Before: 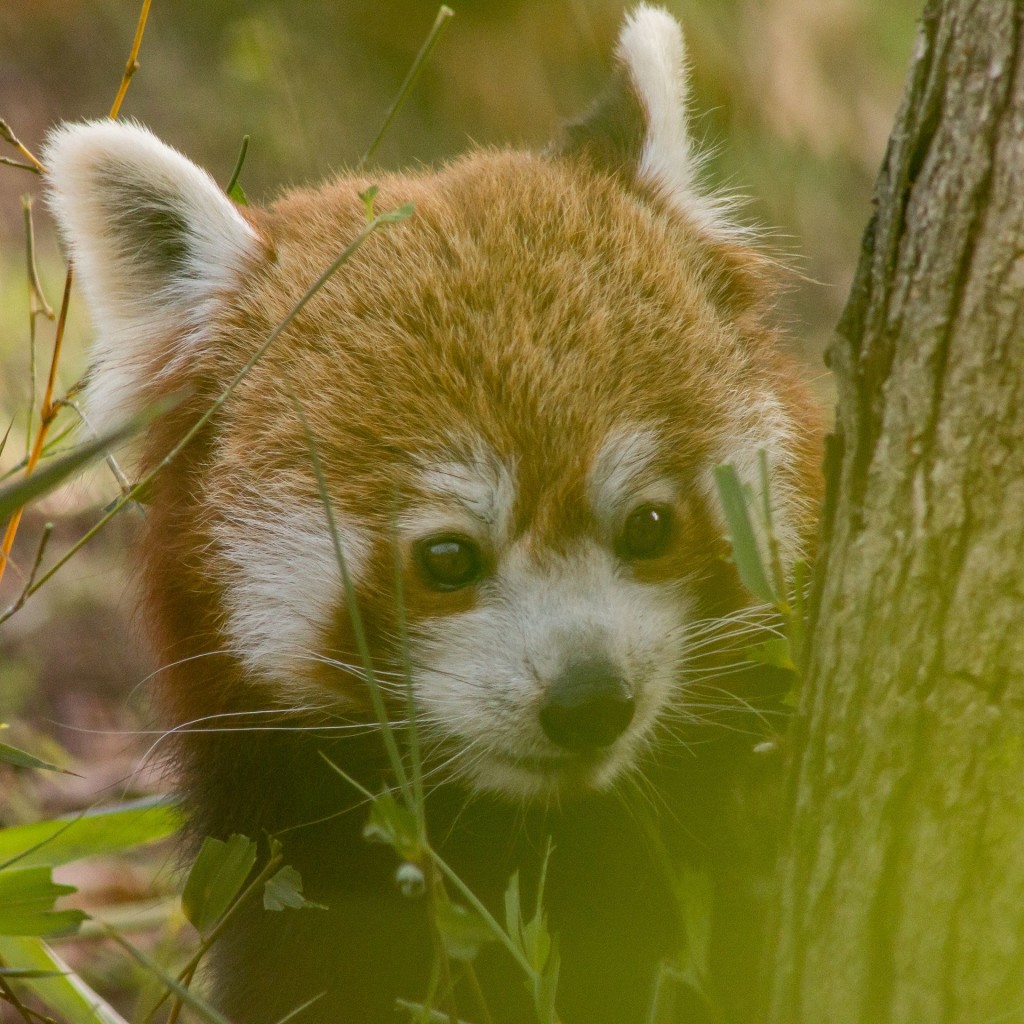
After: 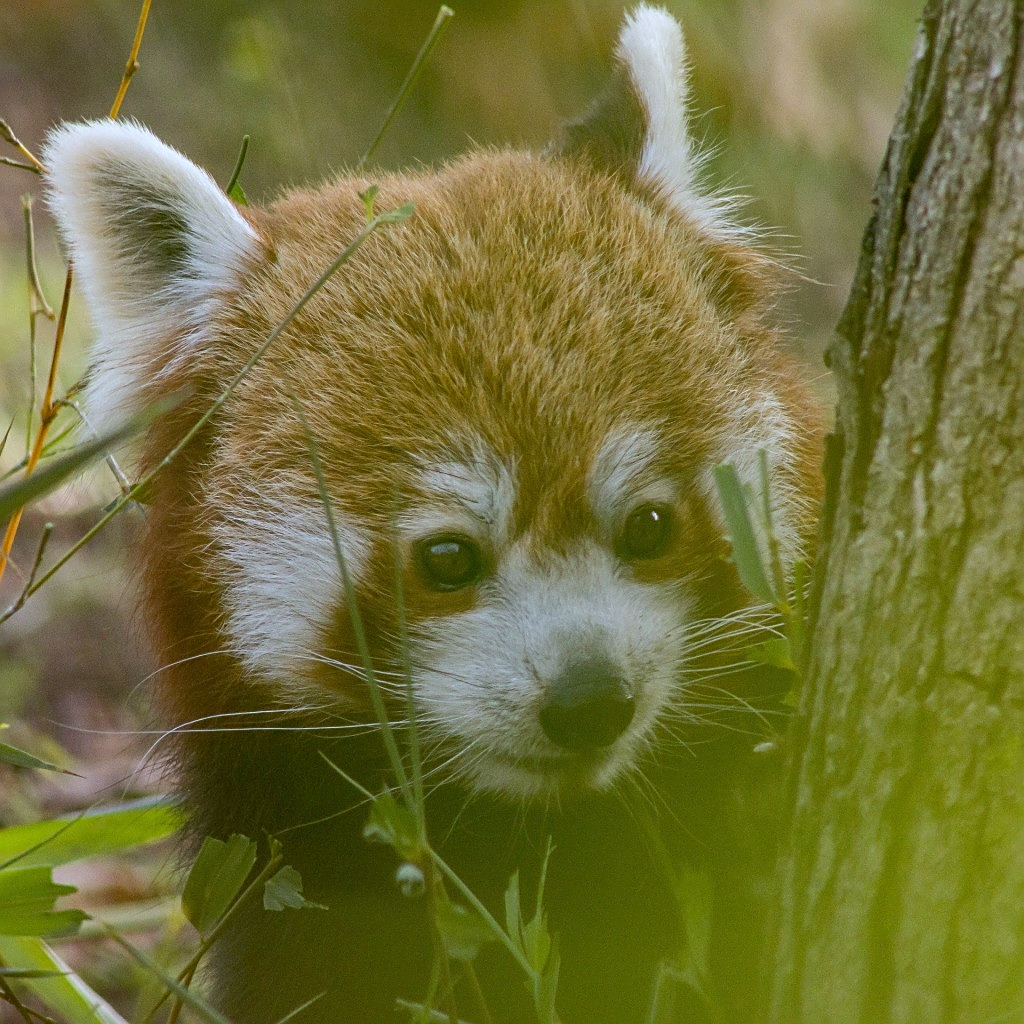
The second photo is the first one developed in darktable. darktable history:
white balance: red 0.931, blue 1.11
sharpen: on, module defaults
